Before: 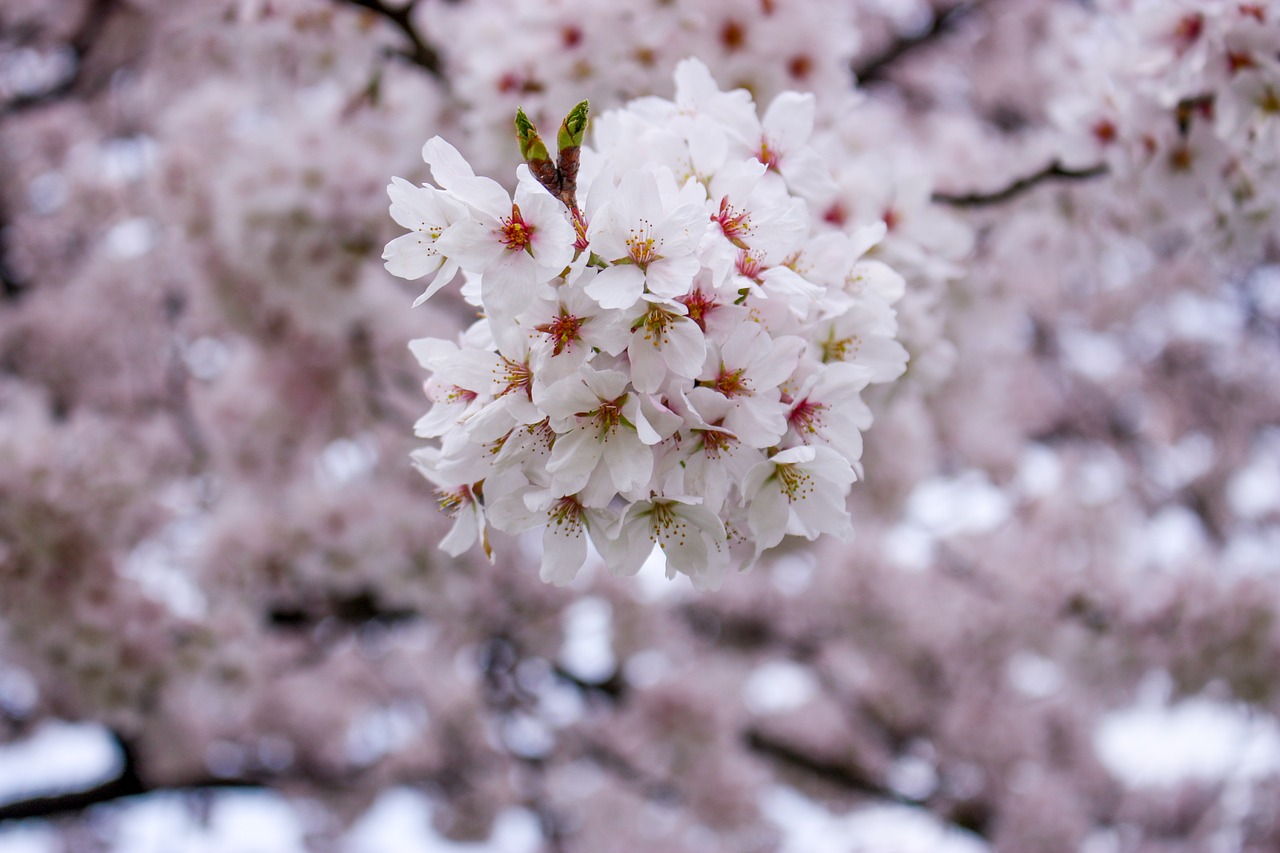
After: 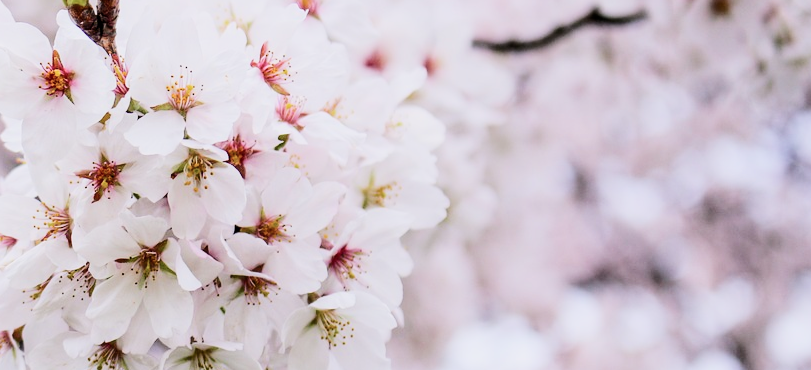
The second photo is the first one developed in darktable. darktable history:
filmic rgb: black relative exposure -7.15 EV, white relative exposure 5.39 EV, threshold 5.94 EV, hardness 3.03, enable highlight reconstruction true
tone curve: curves: ch0 [(0, 0) (0.003, 0.003) (0.011, 0.012) (0.025, 0.026) (0.044, 0.046) (0.069, 0.072) (0.1, 0.104) (0.136, 0.141) (0.177, 0.185) (0.224, 0.247) (0.277, 0.335) (0.335, 0.447) (0.399, 0.539) (0.468, 0.636) (0.543, 0.723) (0.623, 0.803) (0.709, 0.873) (0.801, 0.936) (0.898, 0.978) (1, 1)], color space Lab, independent channels, preserve colors none
crop: left 35.993%, top 18.102%, right 0.599%, bottom 38.52%
